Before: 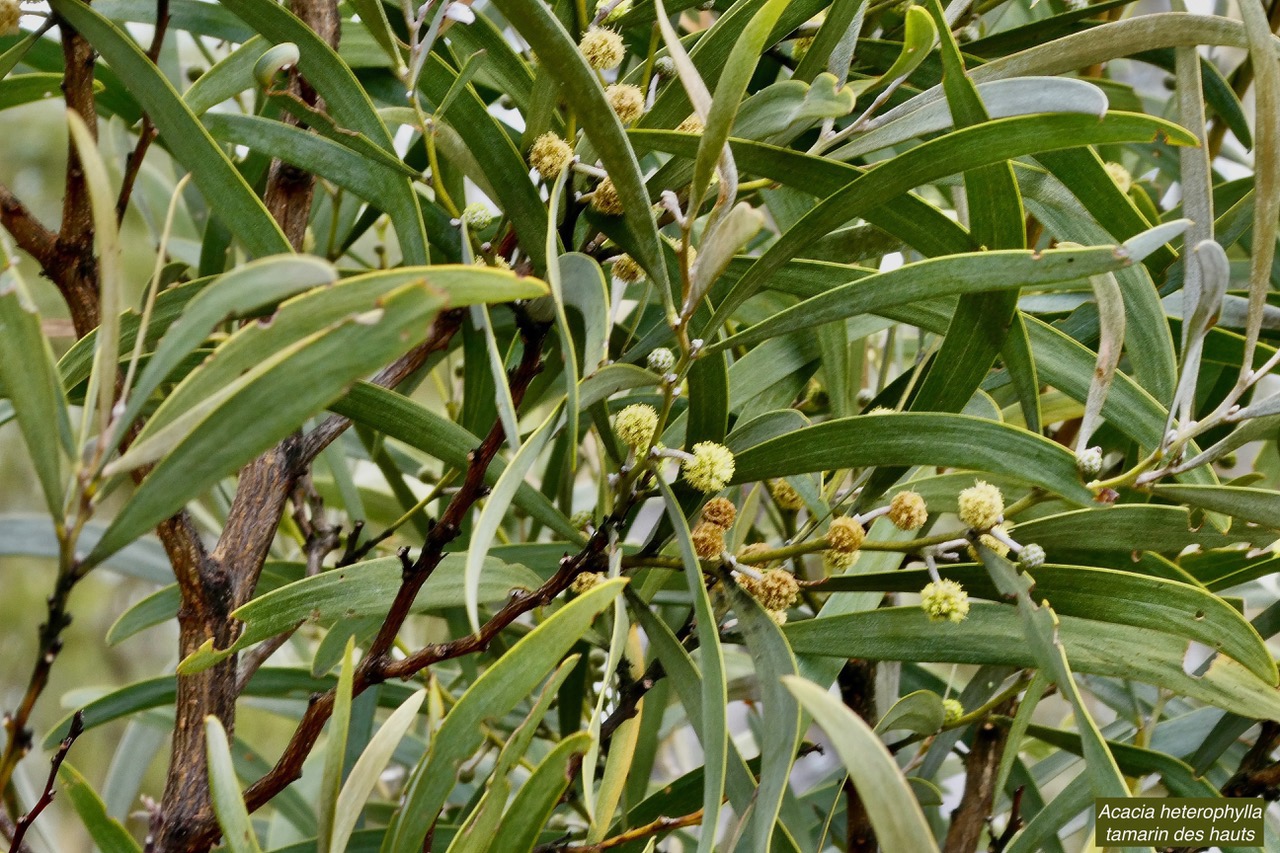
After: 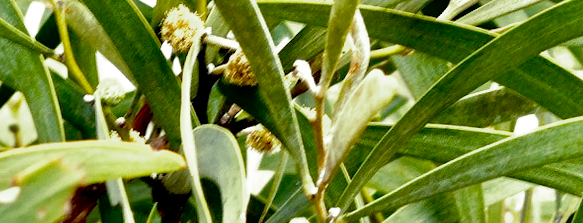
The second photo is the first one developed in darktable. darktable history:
split-toning: shadows › hue 290.82°, shadows › saturation 0.34, highlights › saturation 0.38, balance 0, compress 50%
crop: left 28.64%, top 16.832%, right 26.637%, bottom 58.055%
exposure: black level correction 0.008, exposure 0.979 EV, compensate highlight preservation false
shadows and highlights: highlights color adjustment 0%, low approximation 0.01, soften with gaussian
rotate and perspective: rotation -1.75°, automatic cropping off
